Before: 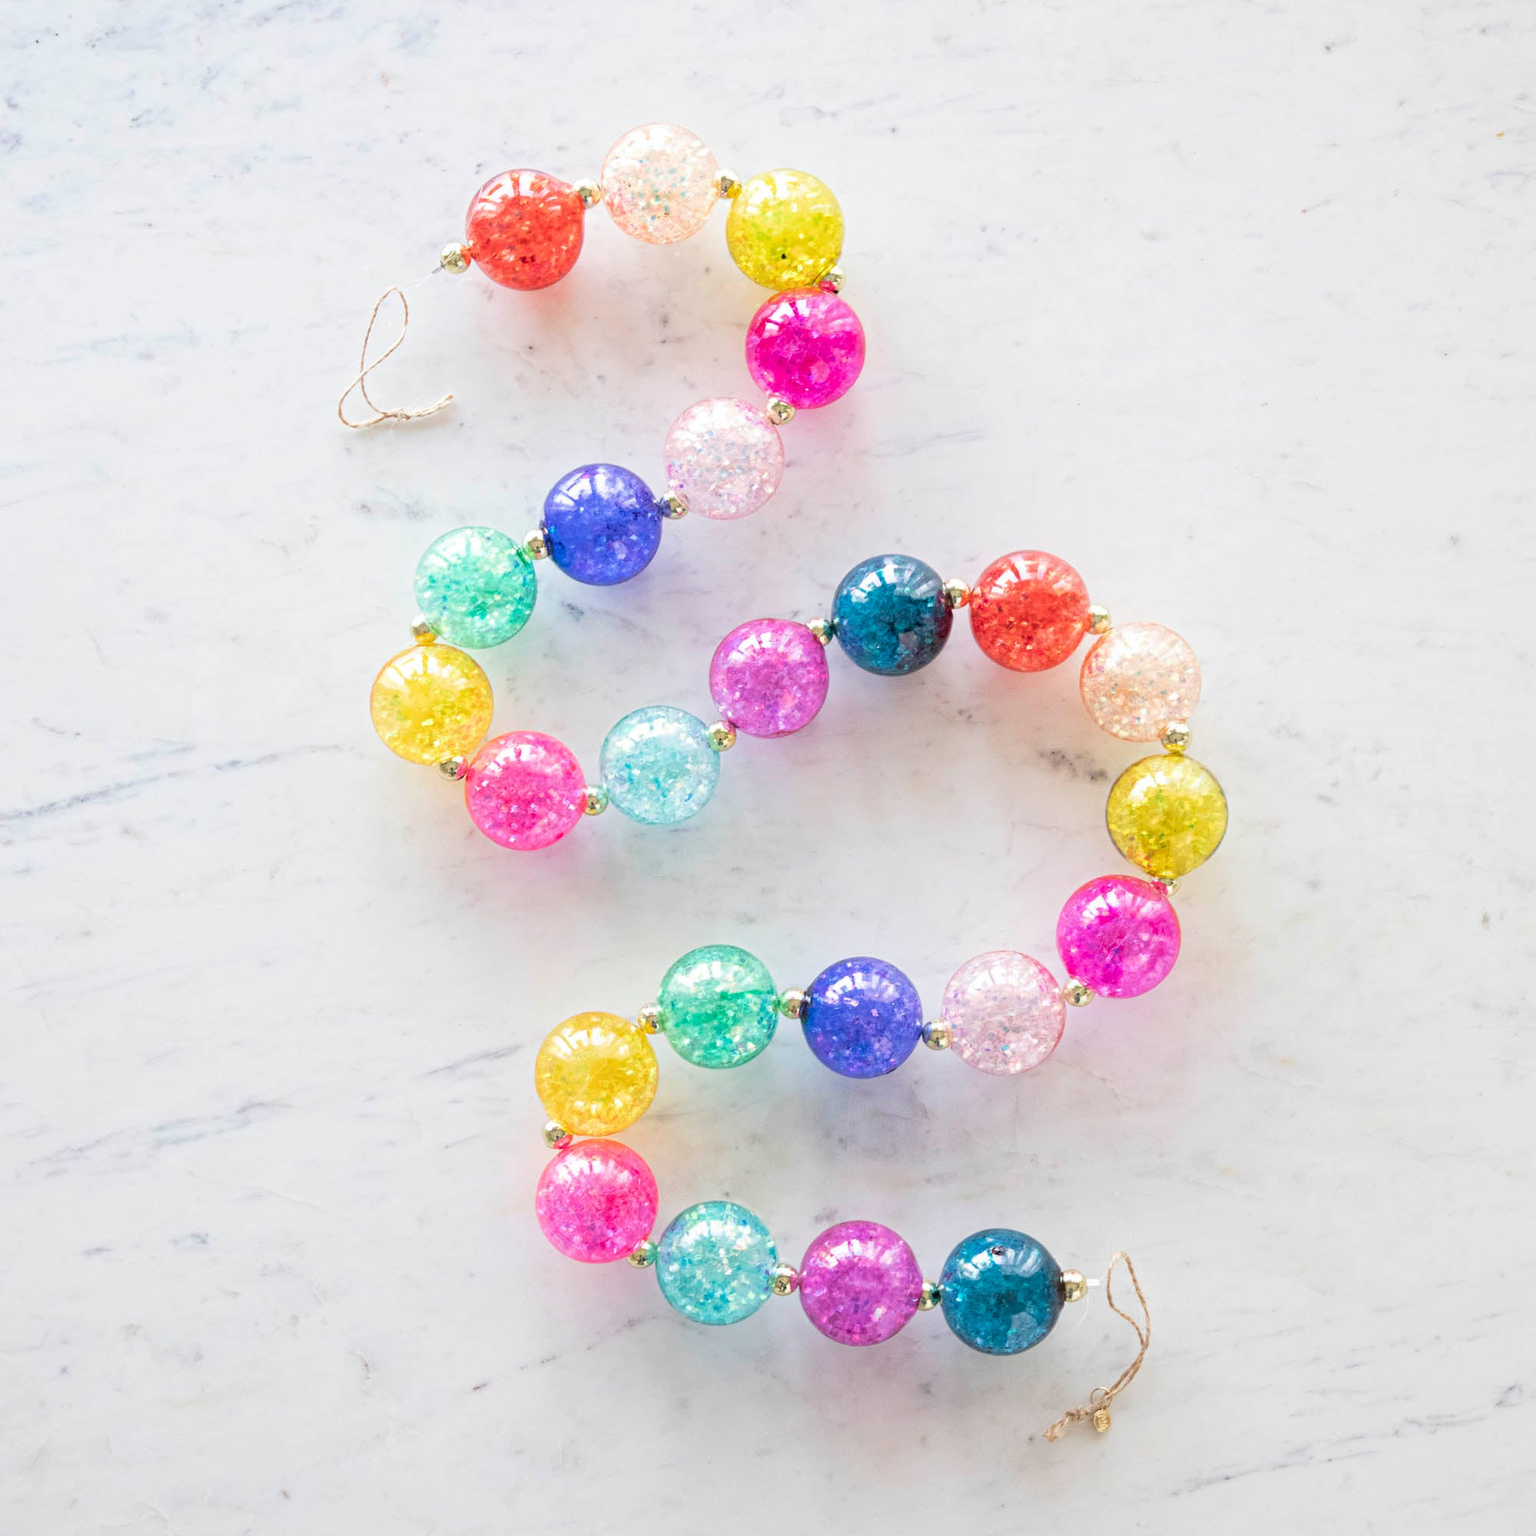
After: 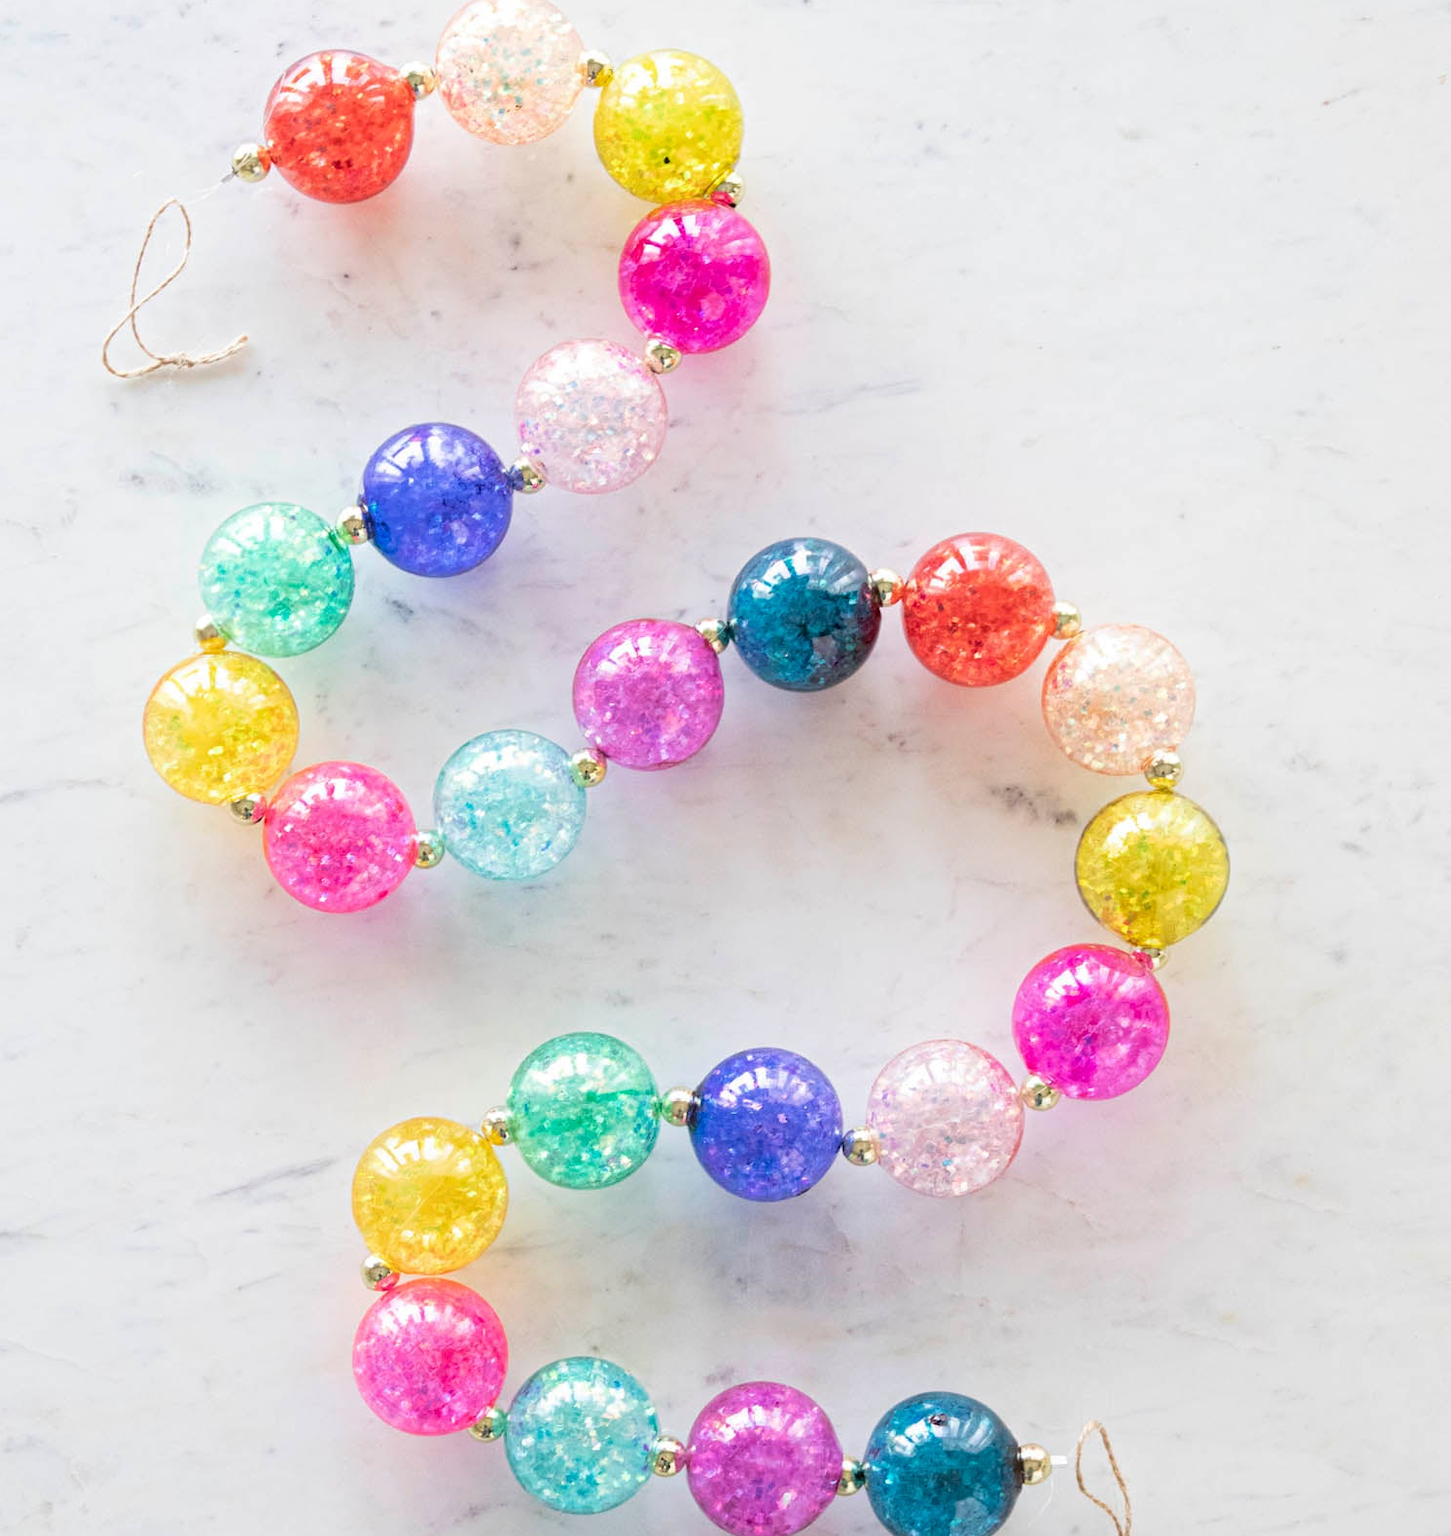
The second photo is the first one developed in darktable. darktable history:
crop: left 16.75%, top 8.494%, right 8.601%, bottom 12.556%
